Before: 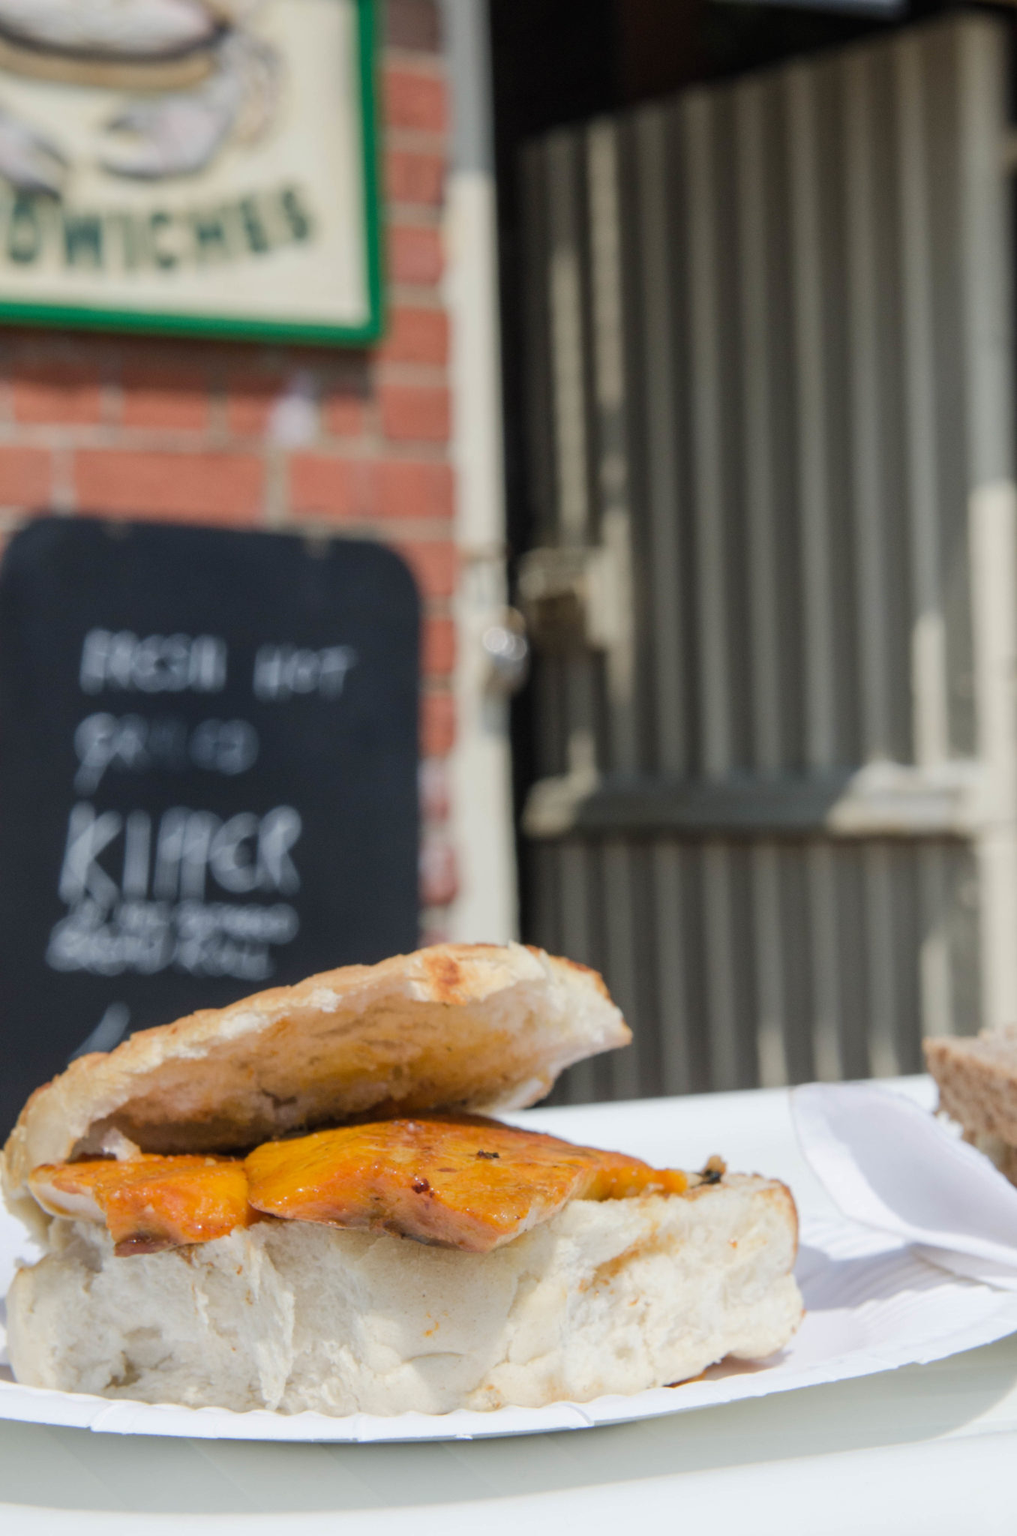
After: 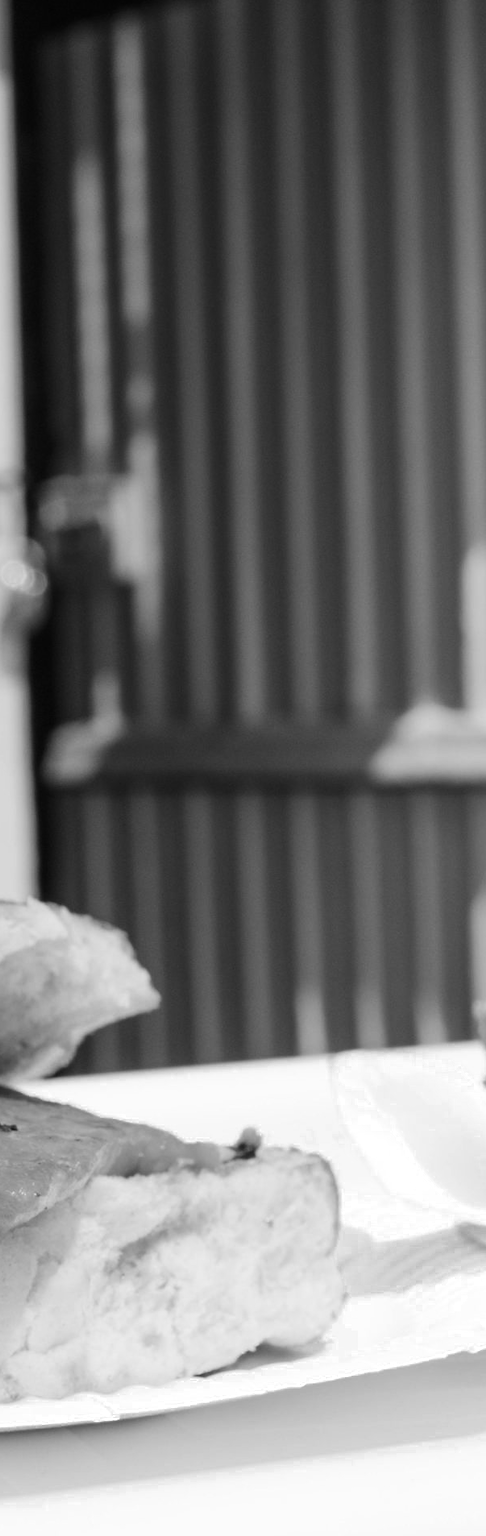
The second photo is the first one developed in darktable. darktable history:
crop: left 47.564%, top 6.897%, right 7.885%
color zones: curves: ch0 [(0, 0.613) (0.01, 0.613) (0.245, 0.448) (0.498, 0.529) (0.642, 0.665) (0.879, 0.777) (0.99, 0.613)]; ch1 [(0, 0) (0.143, 0) (0.286, 0) (0.429, 0) (0.571, 0) (0.714, 0) (0.857, 0)]
contrast brightness saturation: contrast 0.165, saturation 0.313
